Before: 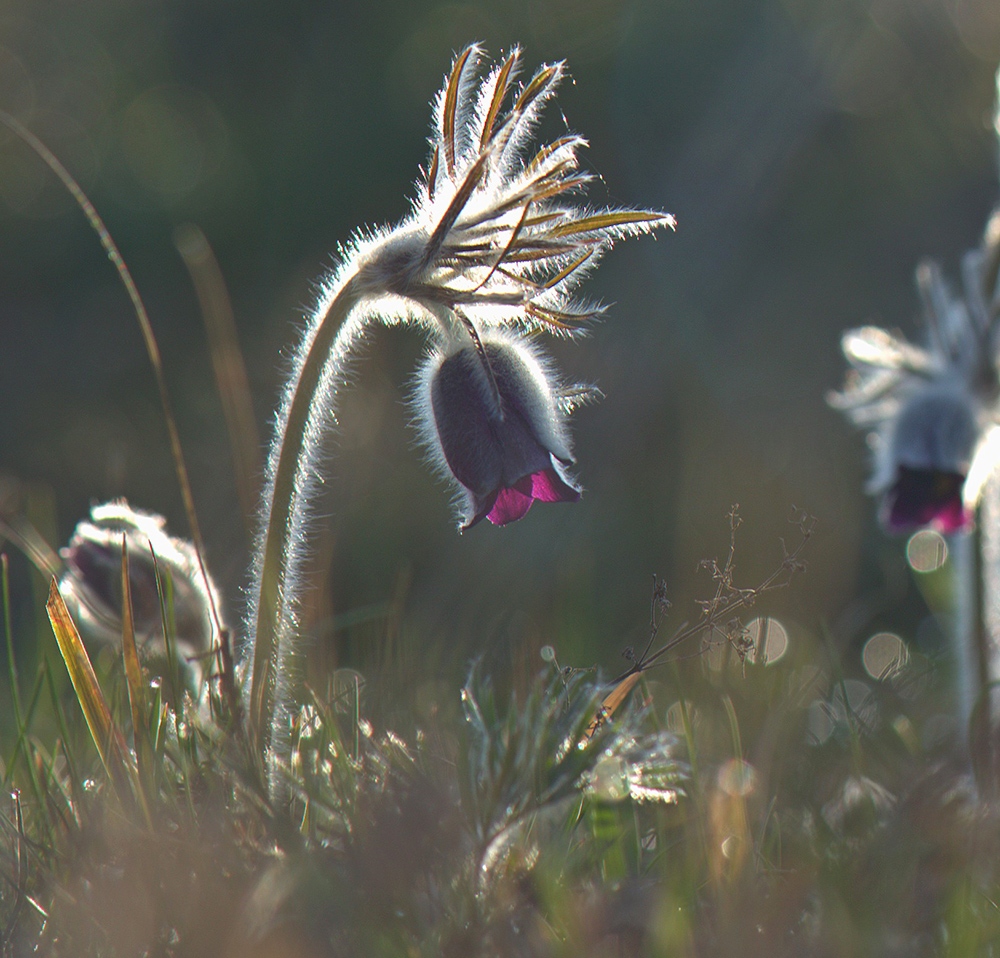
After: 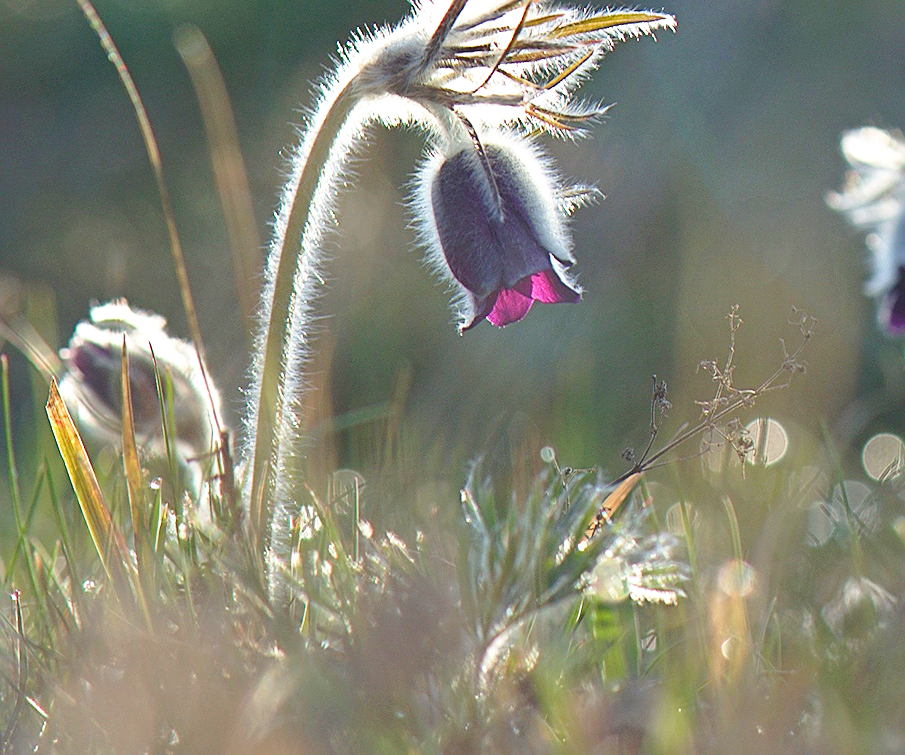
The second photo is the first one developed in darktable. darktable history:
crop: top 20.78%, right 9.438%, bottom 0.351%
exposure: exposure 0.293 EV, compensate highlight preservation false
base curve: curves: ch0 [(0, 0) (0.028, 0.03) (0.121, 0.232) (0.46, 0.748) (0.859, 0.968) (1, 1)], preserve colors none
sharpen: on, module defaults
